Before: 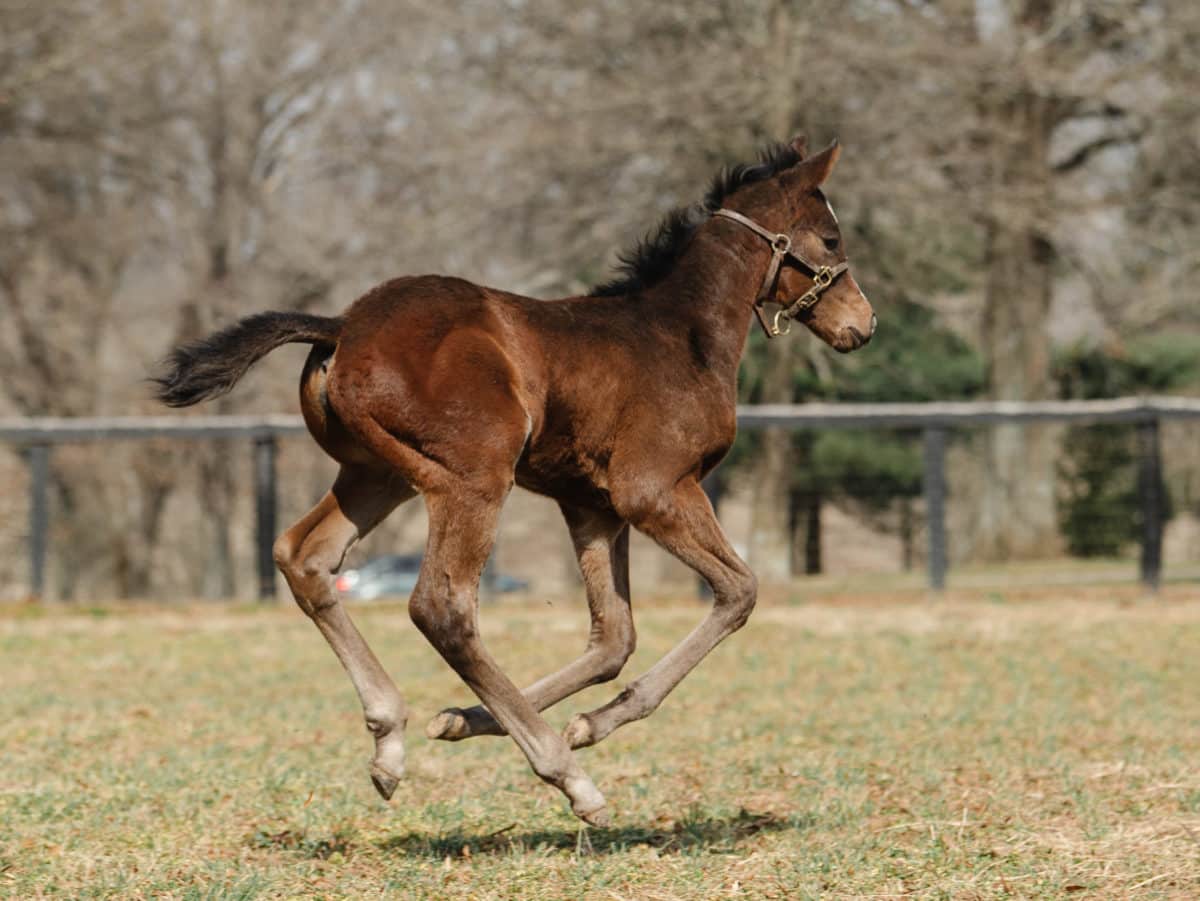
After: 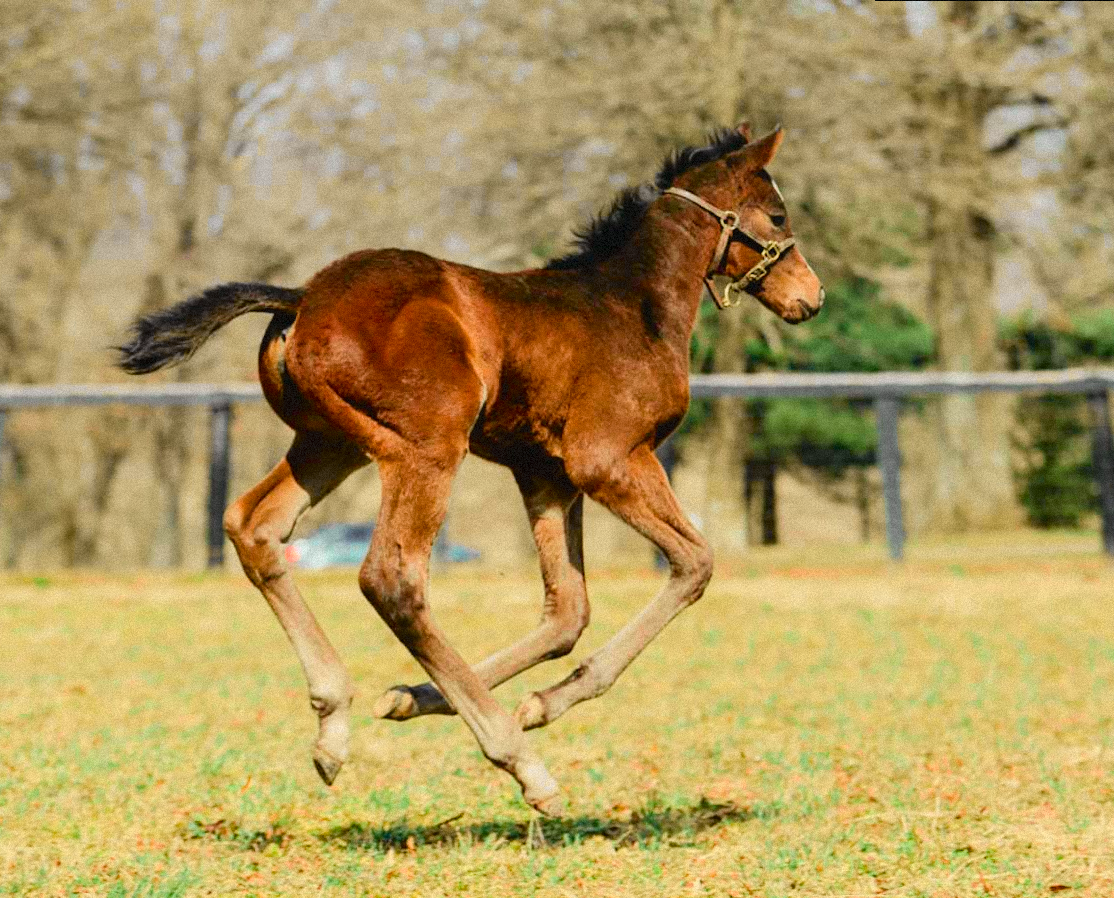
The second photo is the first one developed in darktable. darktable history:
base curve: preserve colors none
white balance: emerald 1
tone curve: curves: ch0 [(0, 0.022) (0.114, 0.088) (0.282, 0.316) (0.446, 0.511) (0.613, 0.693) (0.786, 0.843) (0.999, 0.949)]; ch1 [(0, 0) (0.395, 0.343) (0.463, 0.427) (0.486, 0.474) (0.503, 0.5) (0.535, 0.522) (0.555, 0.566) (0.594, 0.614) (0.755, 0.793) (1, 1)]; ch2 [(0, 0) (0.369, 0.388) (0.449, 0.431) (0.501, 0.5) (0.528, 0.517) (0.561, 0.59) (0.612, 0.646) (0.697, 0.721) (1, 1)], color space Lab, independent channels, preserve colors none
color balance rgb: perceptual saturation grading › global saturation 25%, perceptual brilliance grading › mid-tones 10%, perceptual brilliance grading › shadows 15%, global vibrance 20%
rotate and perspective: rotation 0.215°, lens shift (vertical) -0.139, crop left 0.069, crop right 0.939, crop top 0.002, crop bottom 0.996
grain: mid-tones bias 0%
